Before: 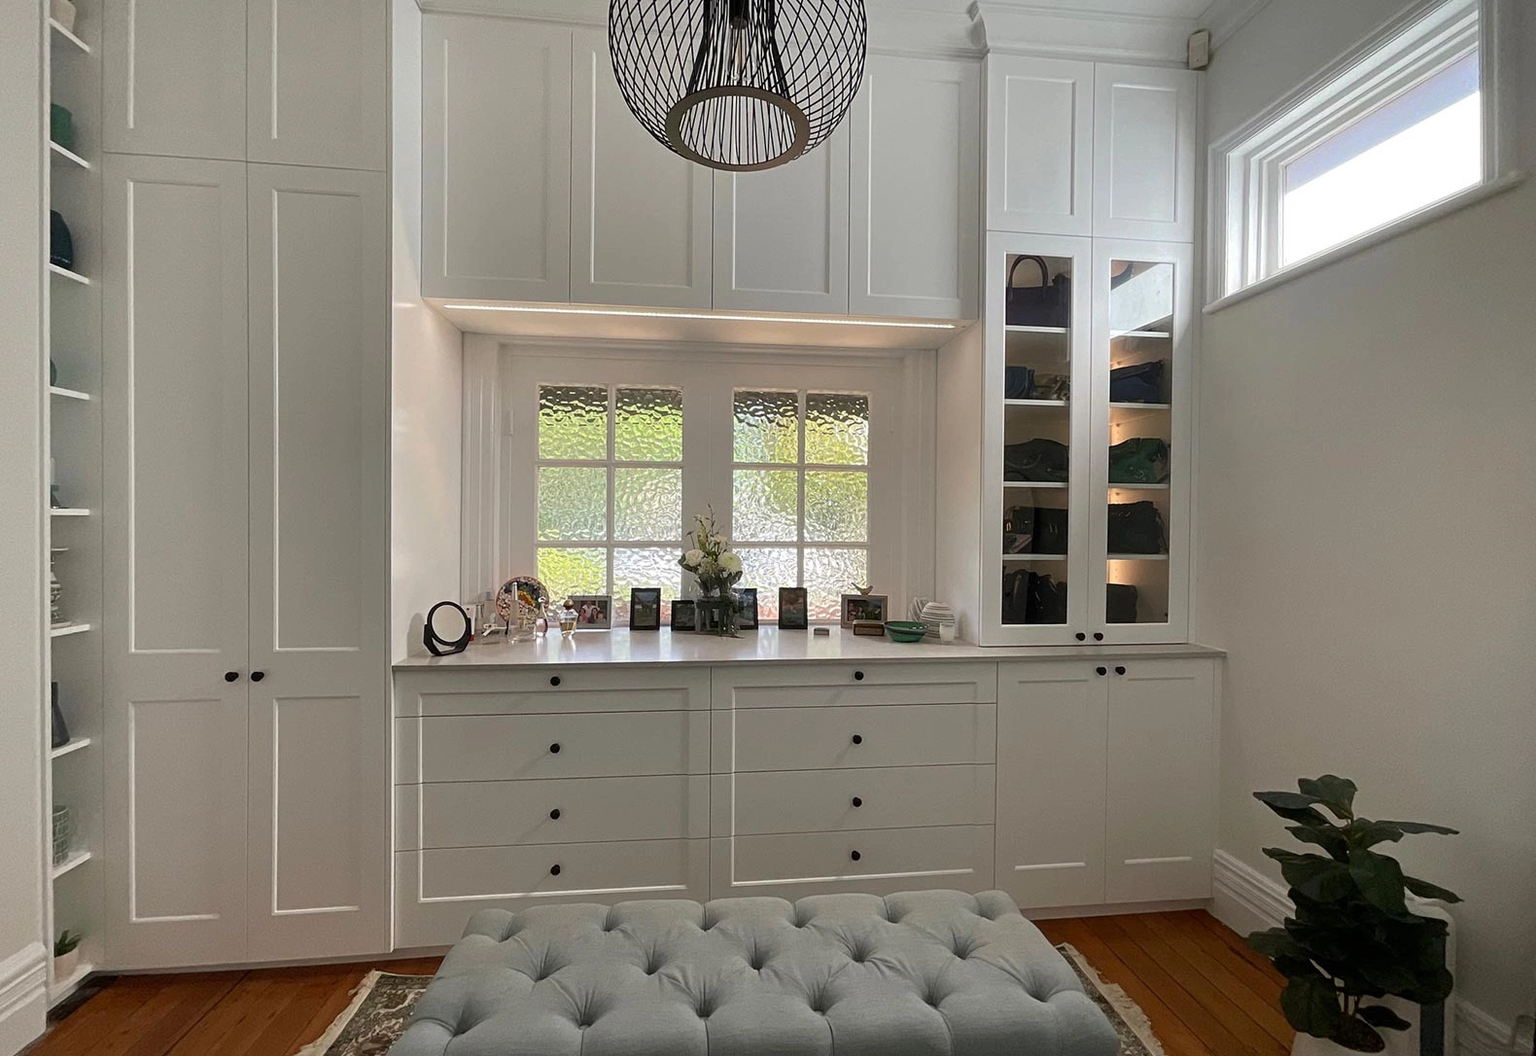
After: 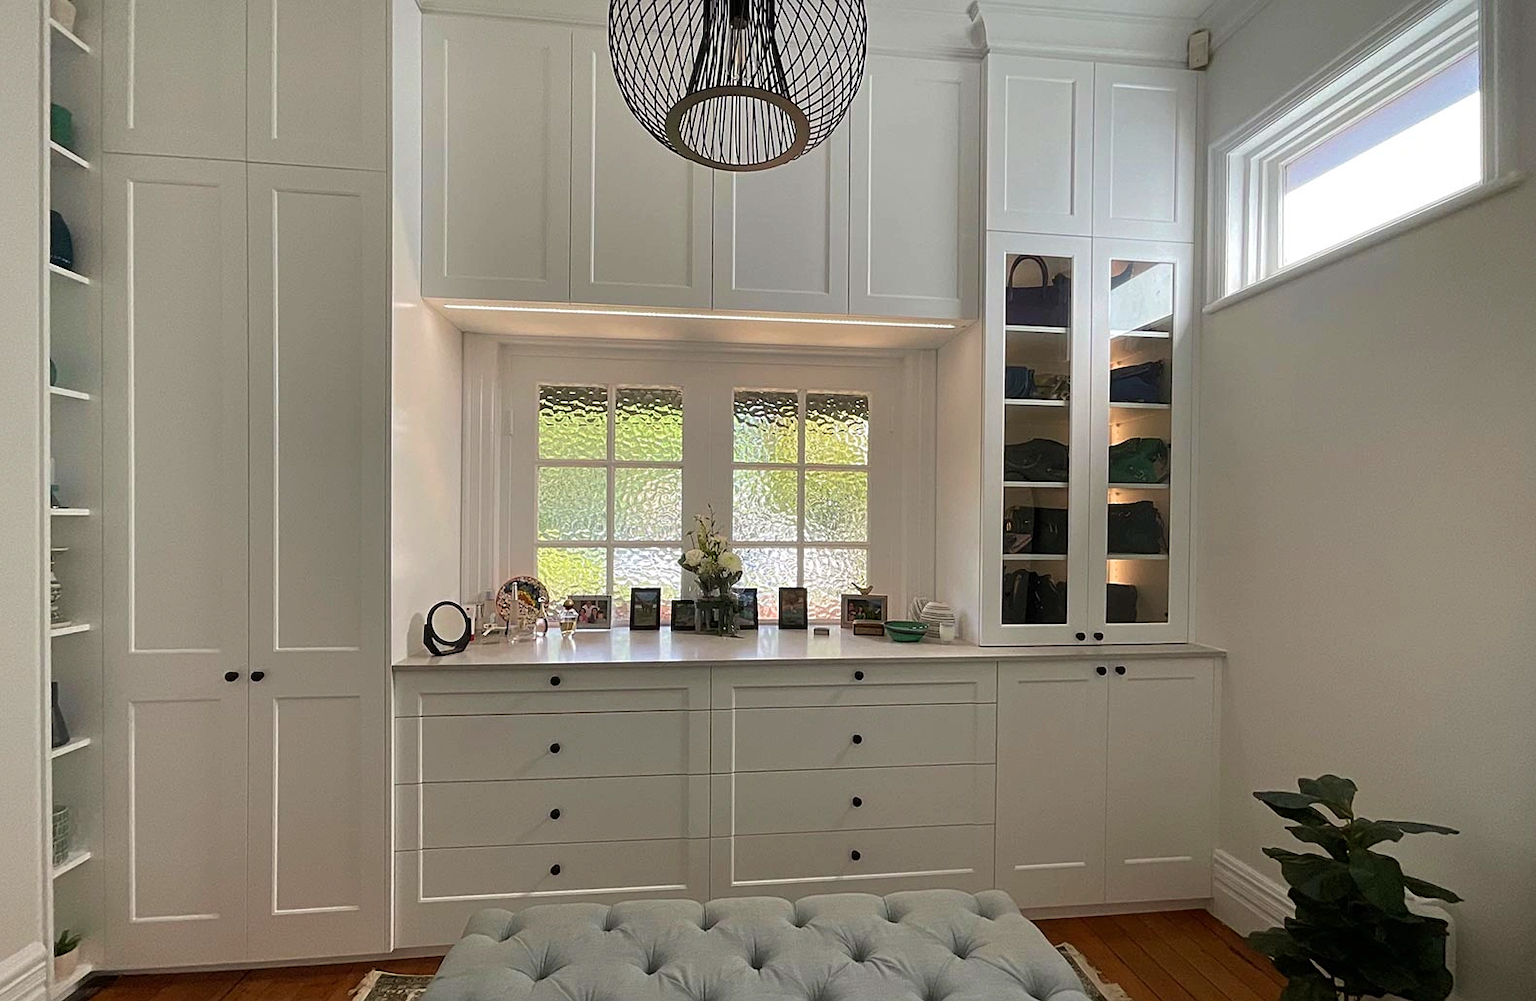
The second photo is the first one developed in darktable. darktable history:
crop and rotate: top 0%, bottom 5.097%
velvia: on, module defaults
sharpen: amount 0.2
